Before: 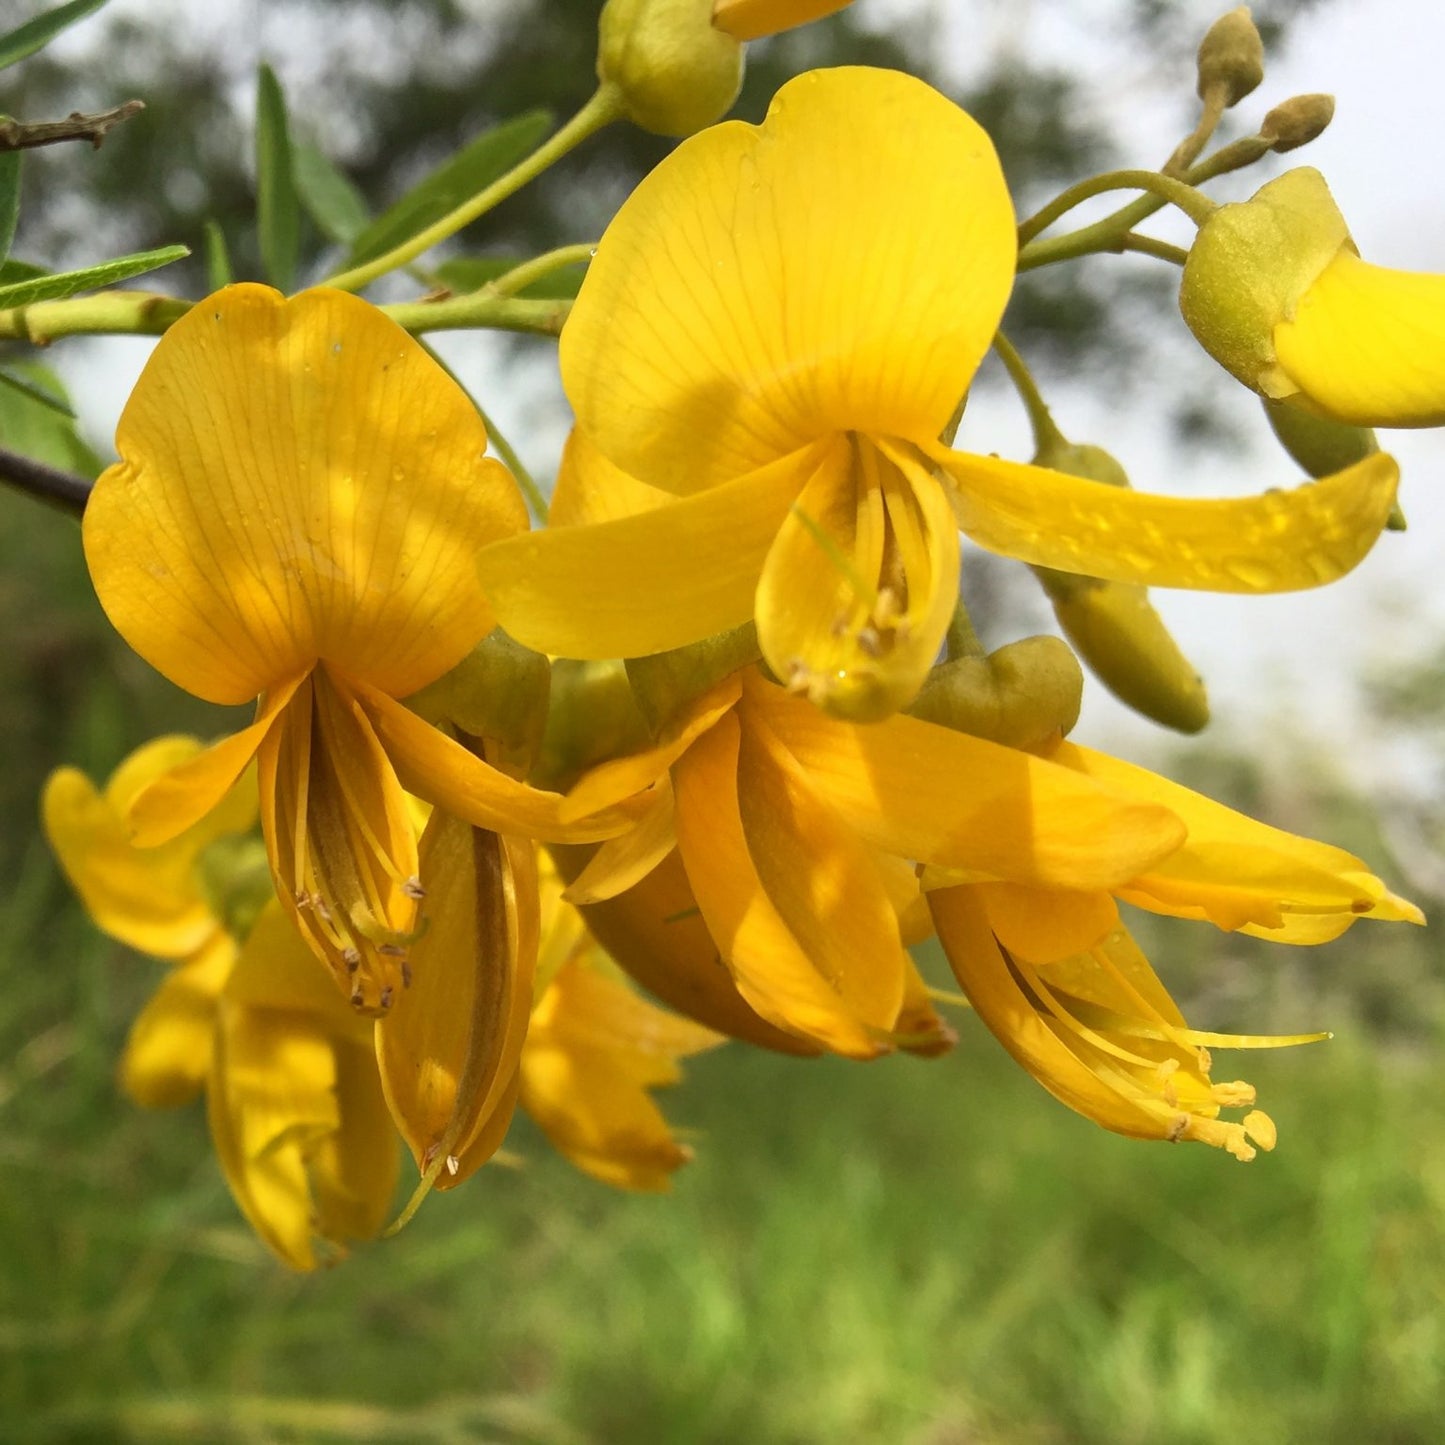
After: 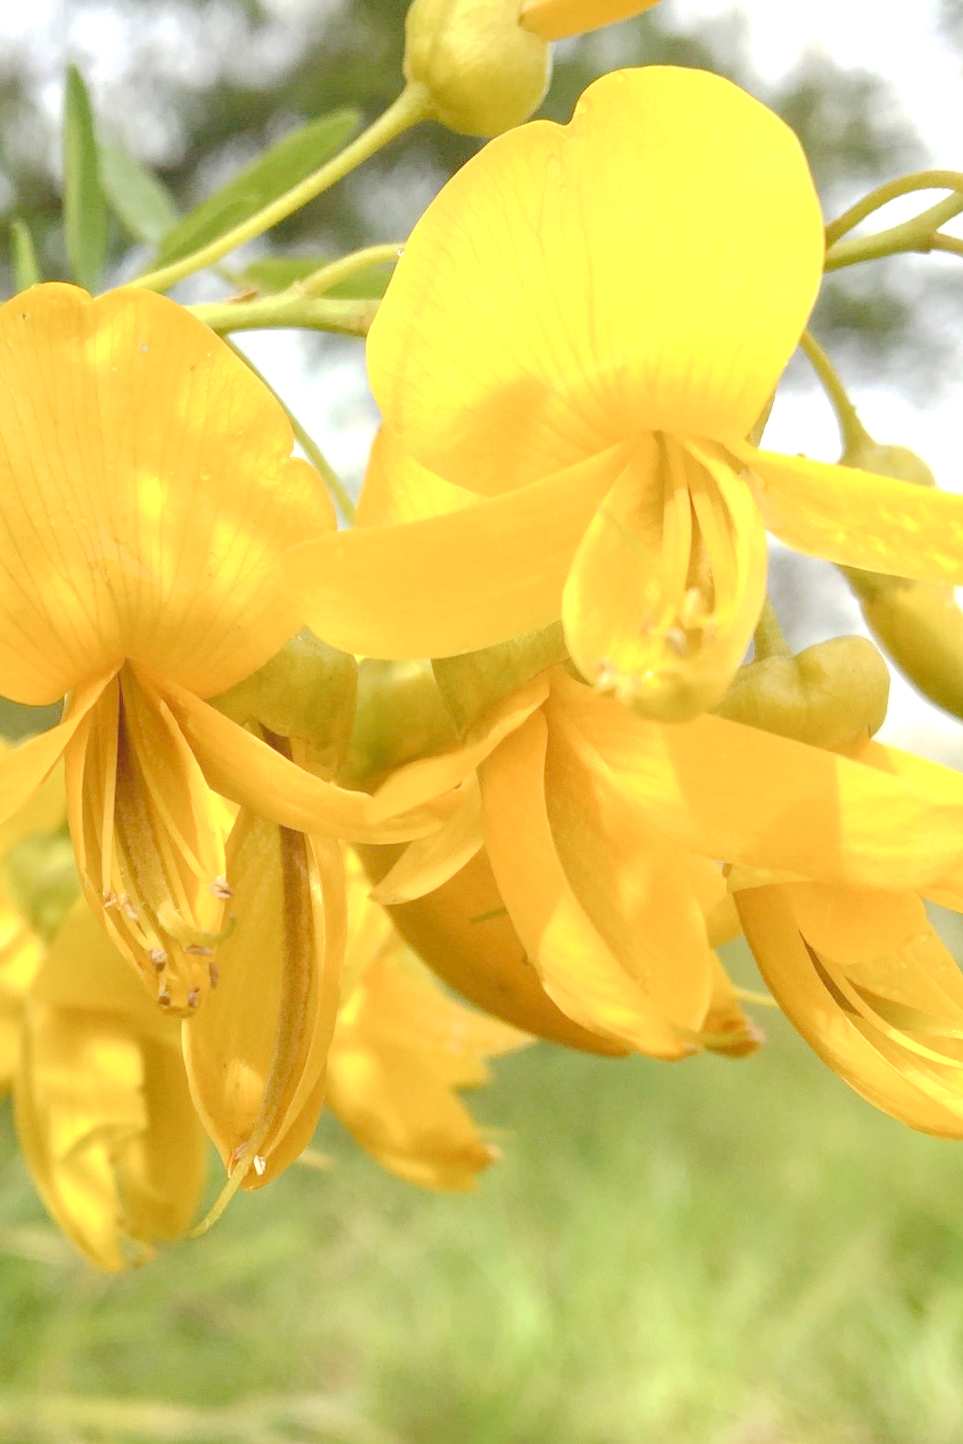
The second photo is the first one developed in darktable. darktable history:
crop and rotate: left 13.409%, right 19.924%
contrast brightness saturation: brightness 0.15
tone curve: curves: ch0 [(0, 0) (0.003, 0.064) (0.011, 0.065) (0.025, 0.061) (0.044, 0.068) (0.069, 0.083) (0.1, 0.102) (0.136, 0.126) (0.177, 0.172) (0.224, 0.225) (0.277, 0.306) (0.335, 0.397) (0.399, 0.483) (0.468, 0.56) (0.543, 0.634) (0.623, 0.708) (0.709, 0.77) (0.801, 0.832) (0.898, 0.899) (1, 1)], preserve colors none
exposure: black level correction 0, exposure 0.68 EV, compensate exposure bias true, compensate highlight preservation false
